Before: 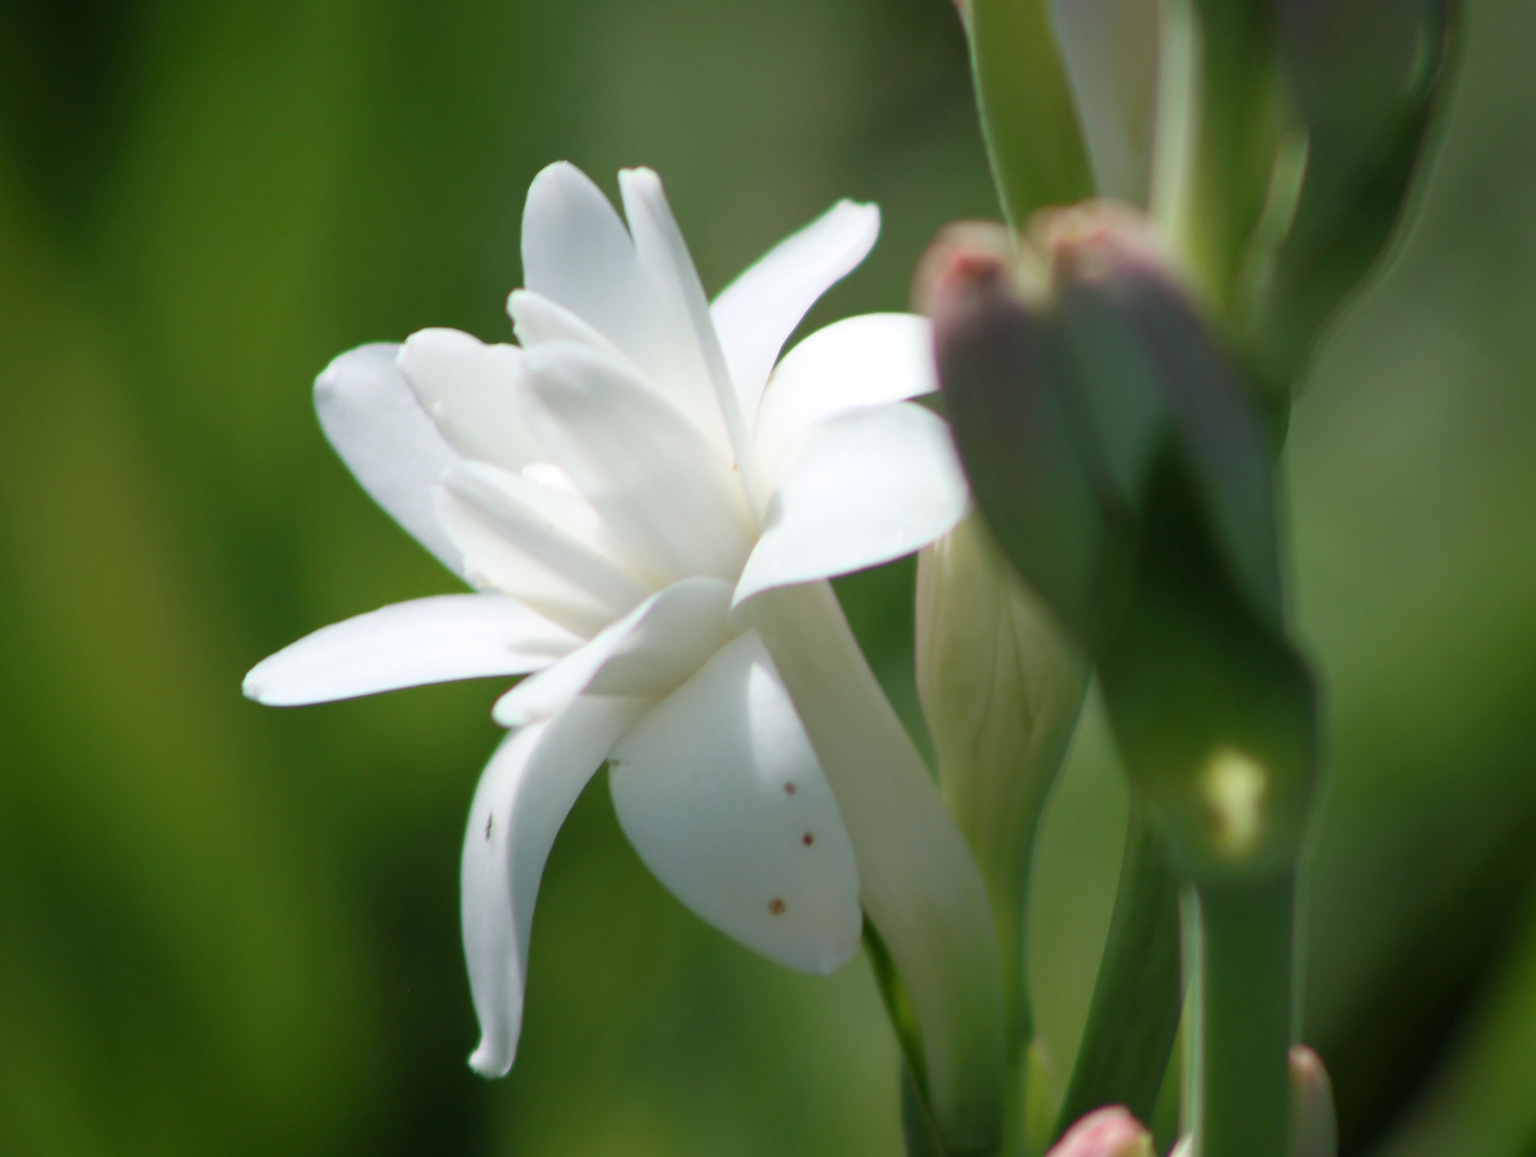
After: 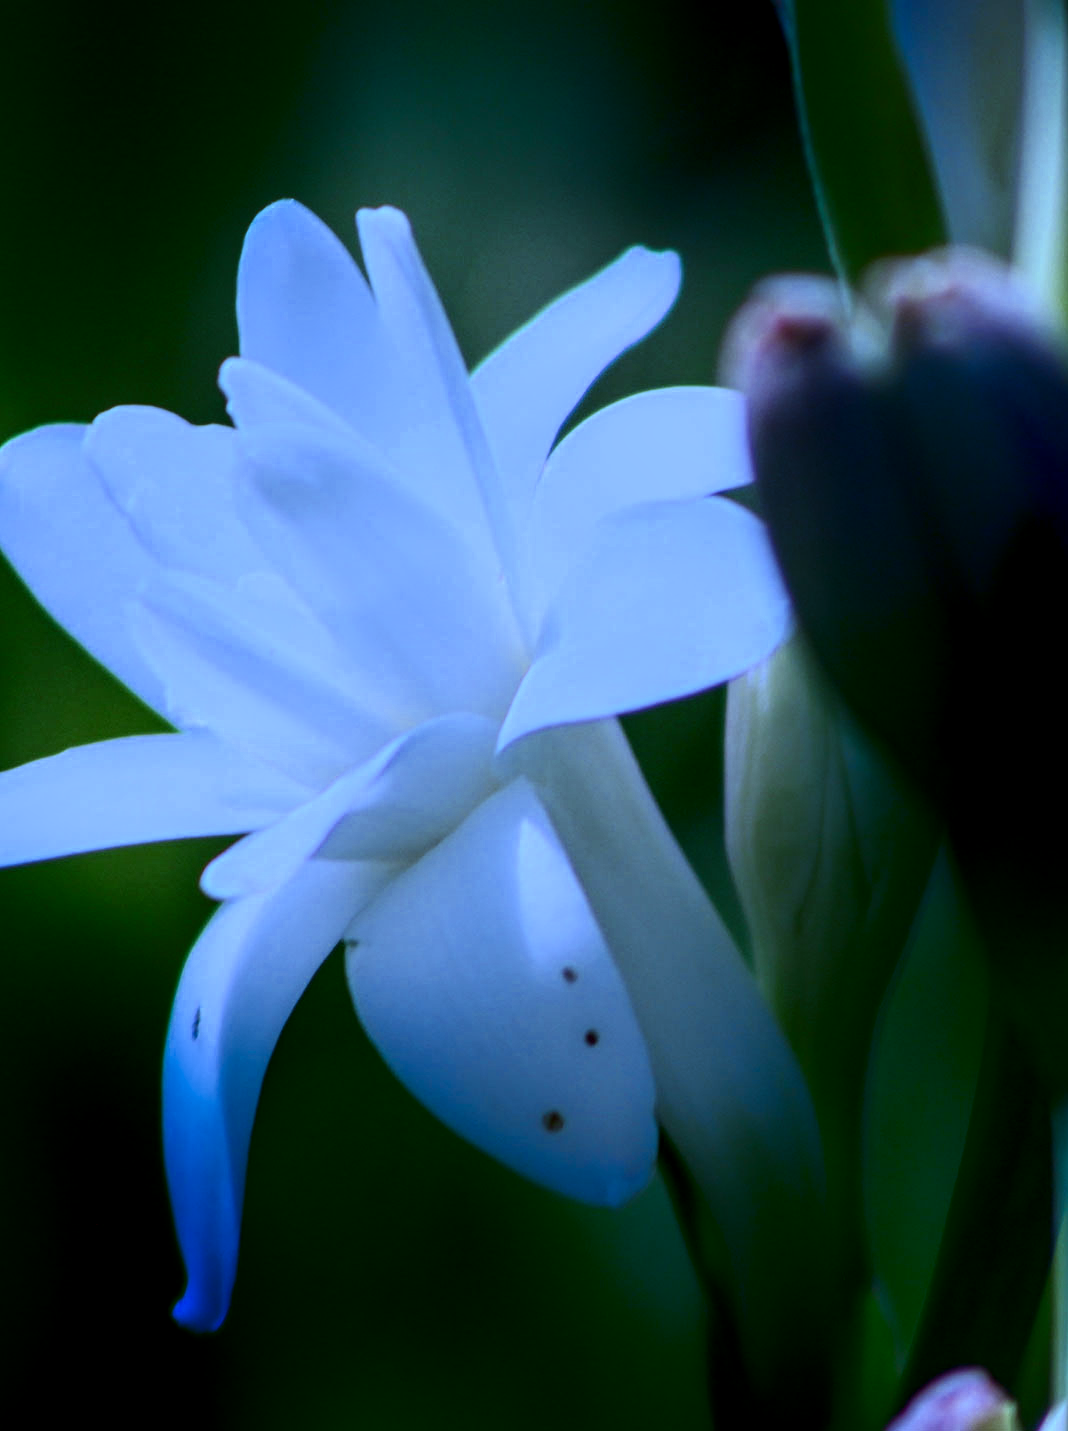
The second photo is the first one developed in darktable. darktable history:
white balance: red 0.766, blue 1.537
contrast brightness saturation: contrast 0.32, brightness -0.08, saturation 0.17
shadows and highlights: shadows -88.03, highlights -35.45, shadows color adjustment 99.15%, highlights color adjustment 0%, soften with gaussian
crop: left 21.496%, right 22.254%
local contrast: detail 150%
filmic rgb: black relative exposure -7.15 EV, white relative exposure 5.36 EV, hardness 3.02, color science v6 (2022)
exposure: black level correction -0.015, exposure -0.125 EV, compensate highlight preservation false
